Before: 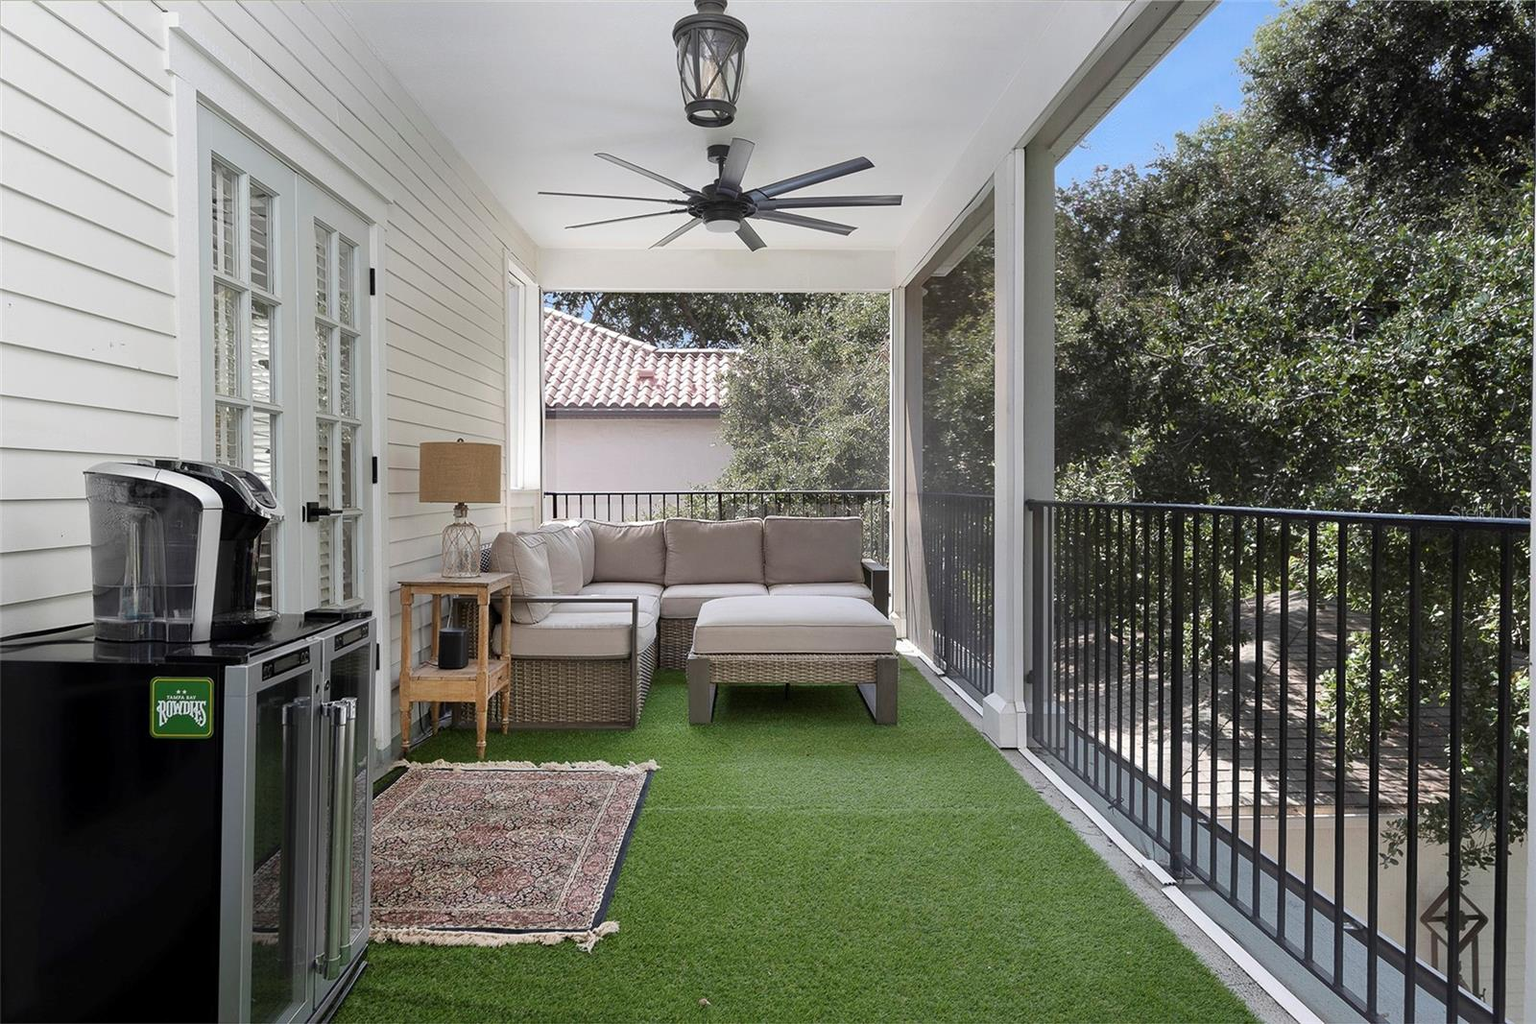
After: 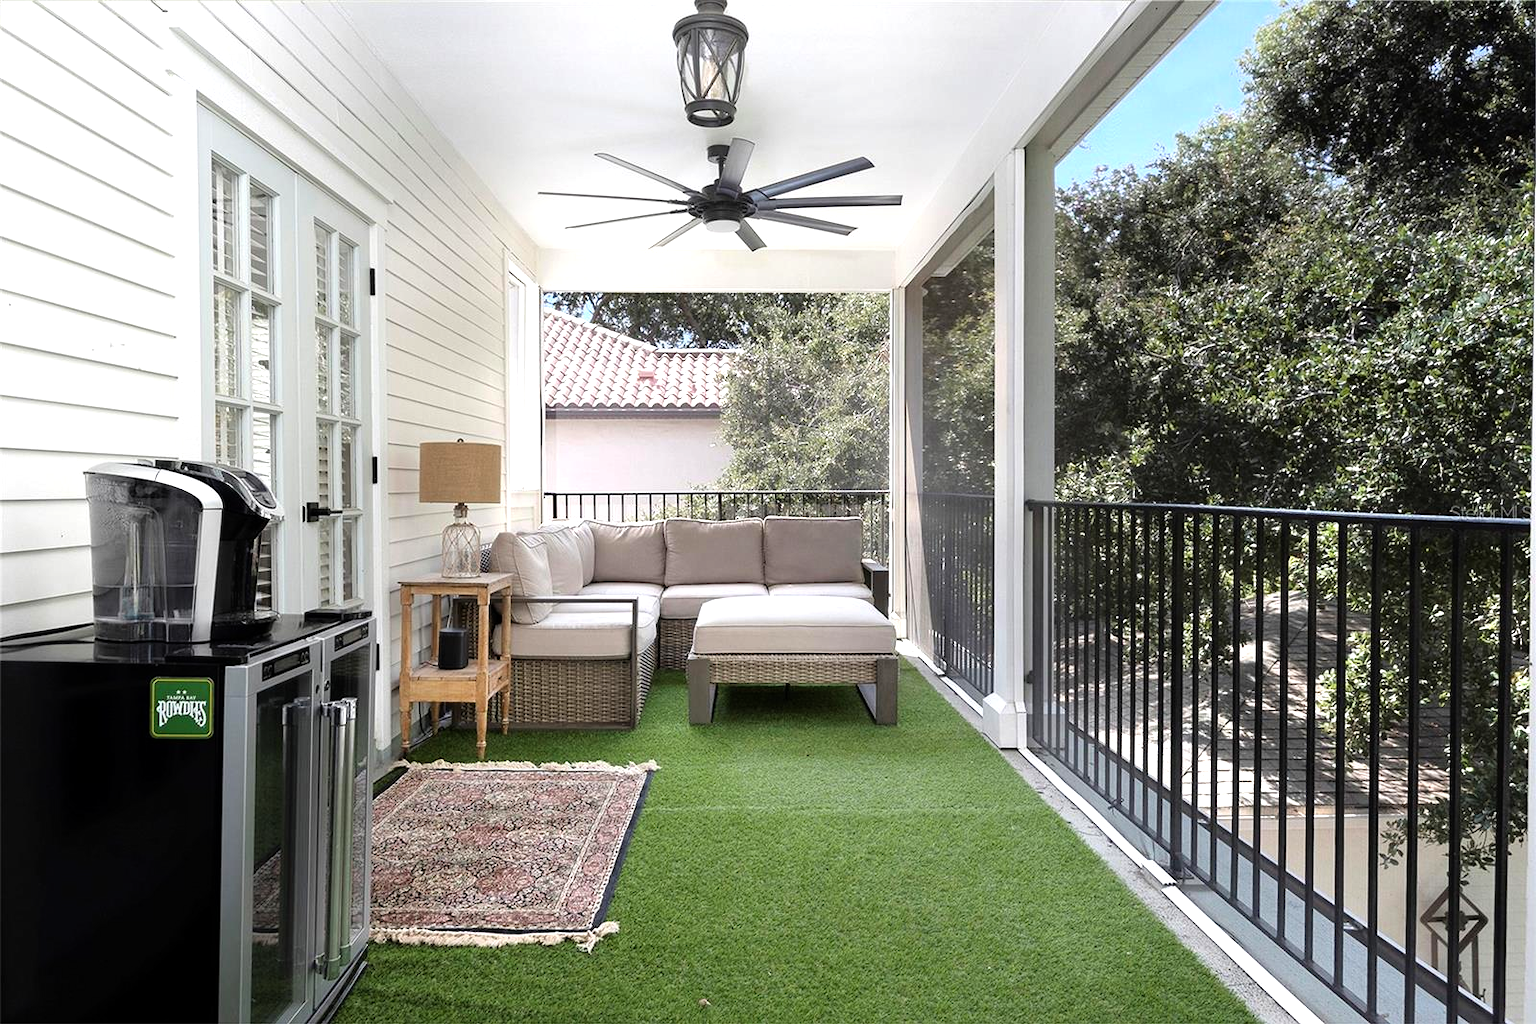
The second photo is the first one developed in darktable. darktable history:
tone equalizer: -8 EV -0.761 EV, -7 EV -0.706 EV, -6 EV -0.592 EV, -5 EV -0.388 EV, -3 EV 0.377 EV, -2 EV 0.6 EV, -1 EV 0.699 EV, +0 EV 0.733 EV
